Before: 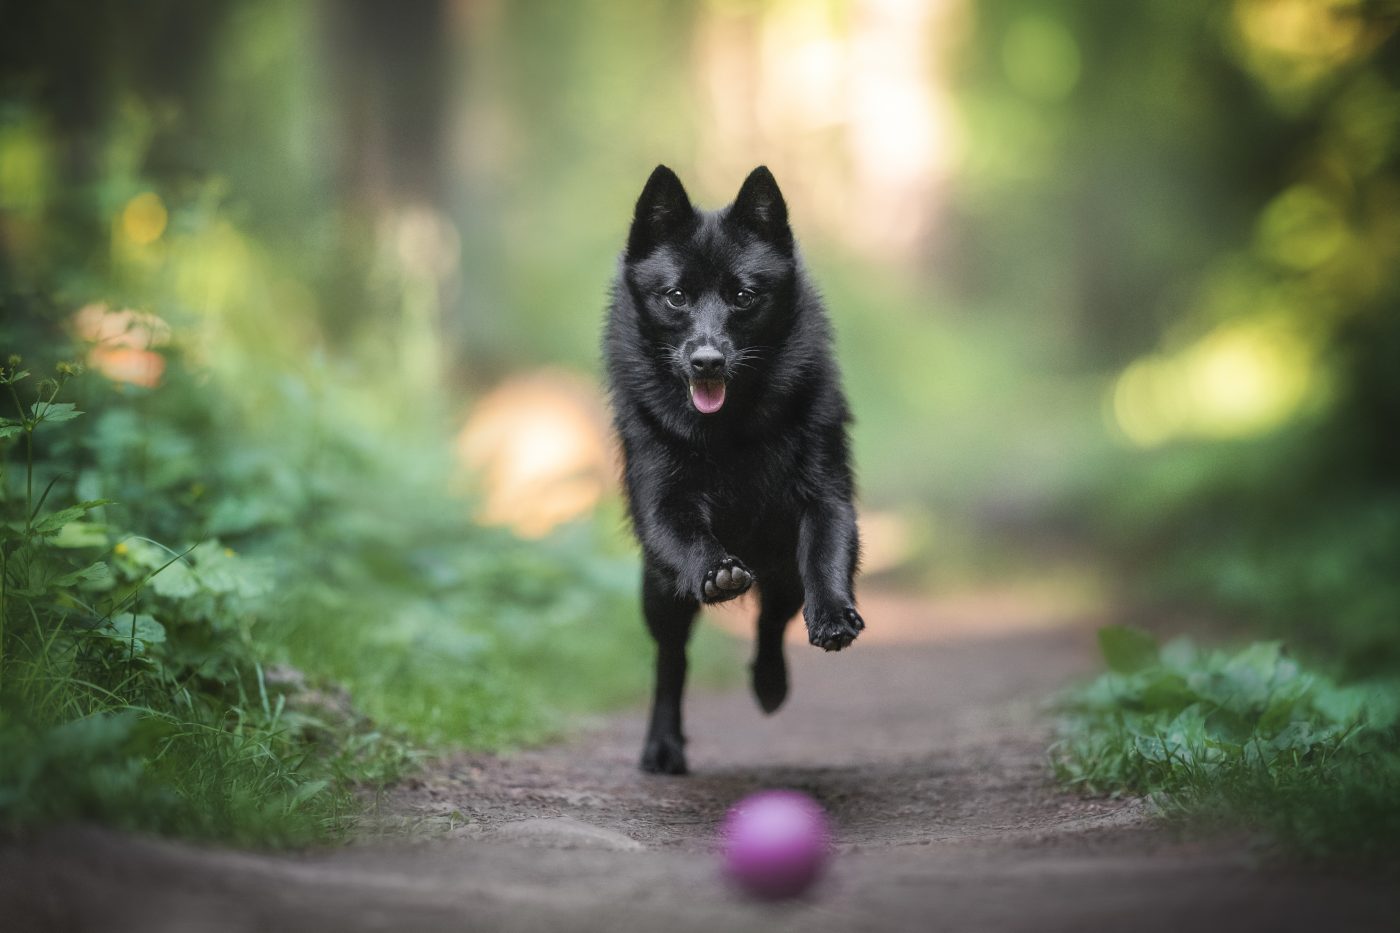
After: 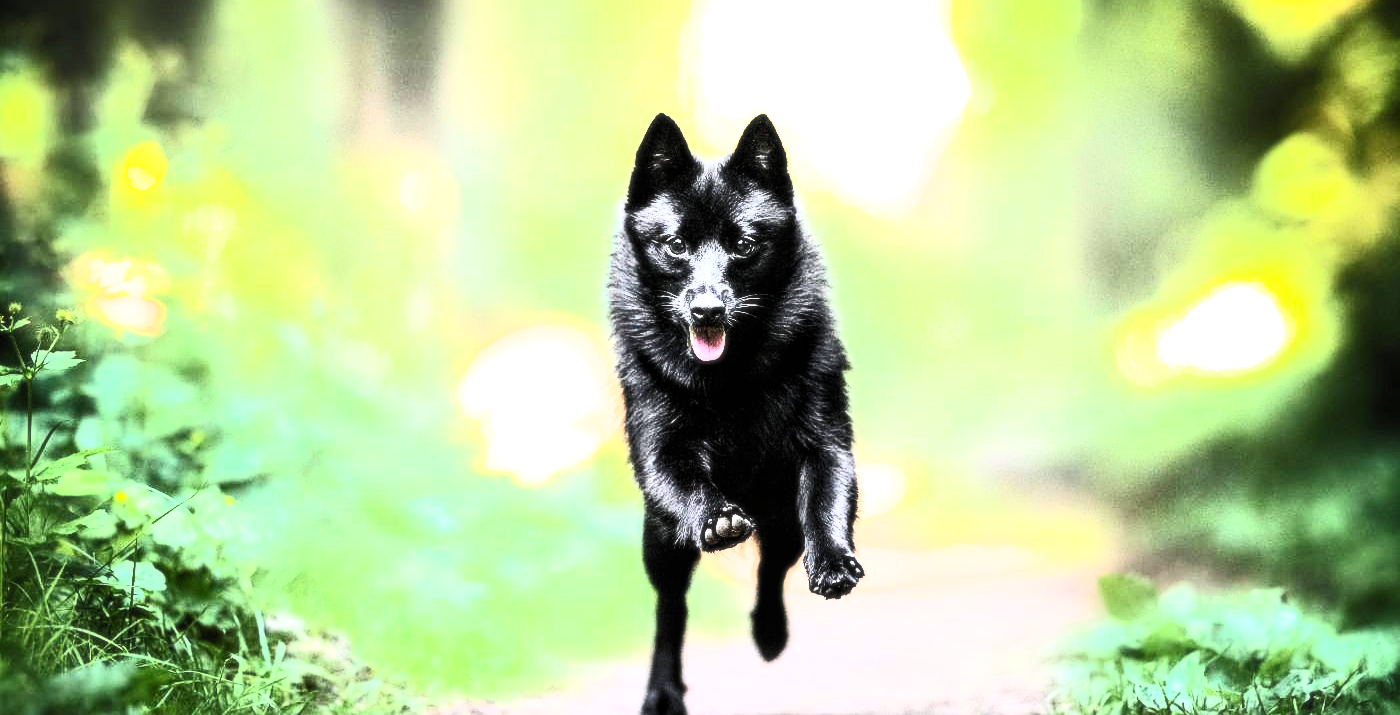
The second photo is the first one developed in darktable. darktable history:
local contrast: highlights 100%, shadows 100%, detail 120%, midtone range 0.2
contrast brightness saturation: contrast 0.83, brightness 0.59, saturation 0.59
white balance: emerald 1
filmic rgb: black relative exposure -3.72 EV, white relative exposure 2.77 EV, dynamic range scaling -5.32%, hardness 3.03
crop: top 5.667%, bottom 17.637%
exposure: exposure 0.95 EV, compensate highlight preservation false
sharpen: on, module defaults
soften: size 10%, saturation 50%, brightness 0.2 EV, mix 10%
